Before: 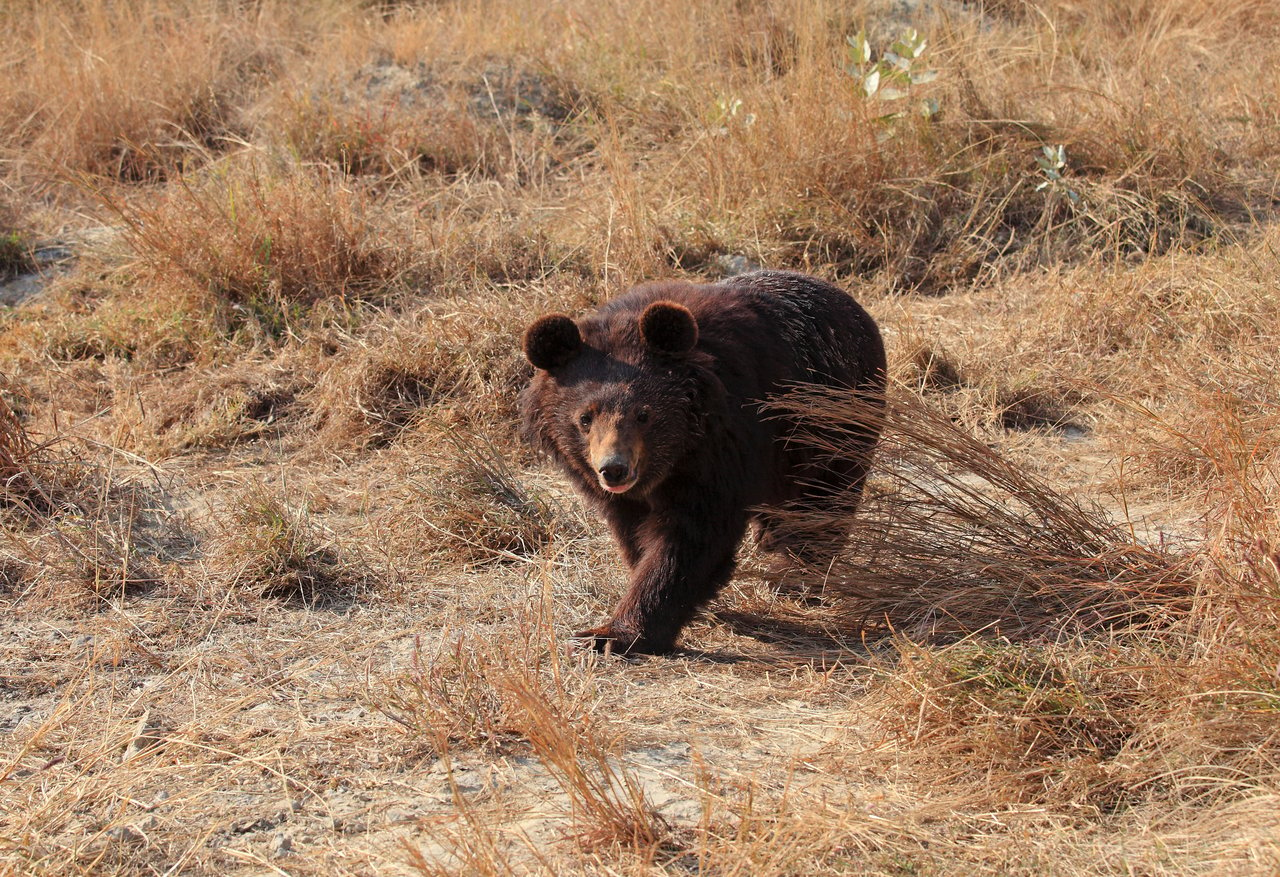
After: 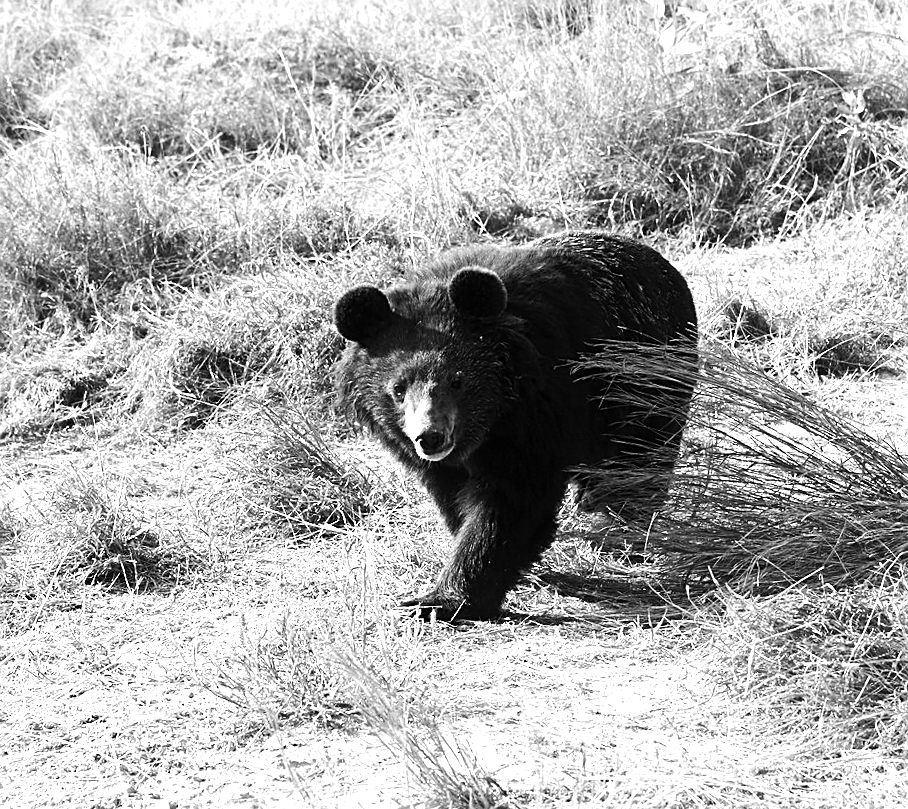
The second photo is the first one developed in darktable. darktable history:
sharpen: on, module defaults
monochrome: on, module defaults
levels: mode automatic, gray 50.8%
tone equalizer: -8 EV -1.08 EV, -7 EV -1.01 EV, -6 EV -0.867 EV, -5 EV -0.578 EV, -3 EV 0.578 EV, -2 EV 0.867 EV, -1 EV 1.01 EV, +0 EV 1.08 EV, edges refinement/feathering 500, mask exposure compensation -1.57 EV, preserve details no
crop: left 13.443%, right 13.31%
exposure: black level correction 0.001, exposure 0.5 EV, compensate exposure bias true, compensate highlight preservation false
contrast equalizer: octaves 7, y [[0.6 ×6], [0.55 ×6], [0 ×6], [0 ×6], [0 ×6]], mix -0.3
rotate and perspective: rotation -3°, crop left 0.031, crop right 0.968, crop top 0.07, crop bottom 0.93
